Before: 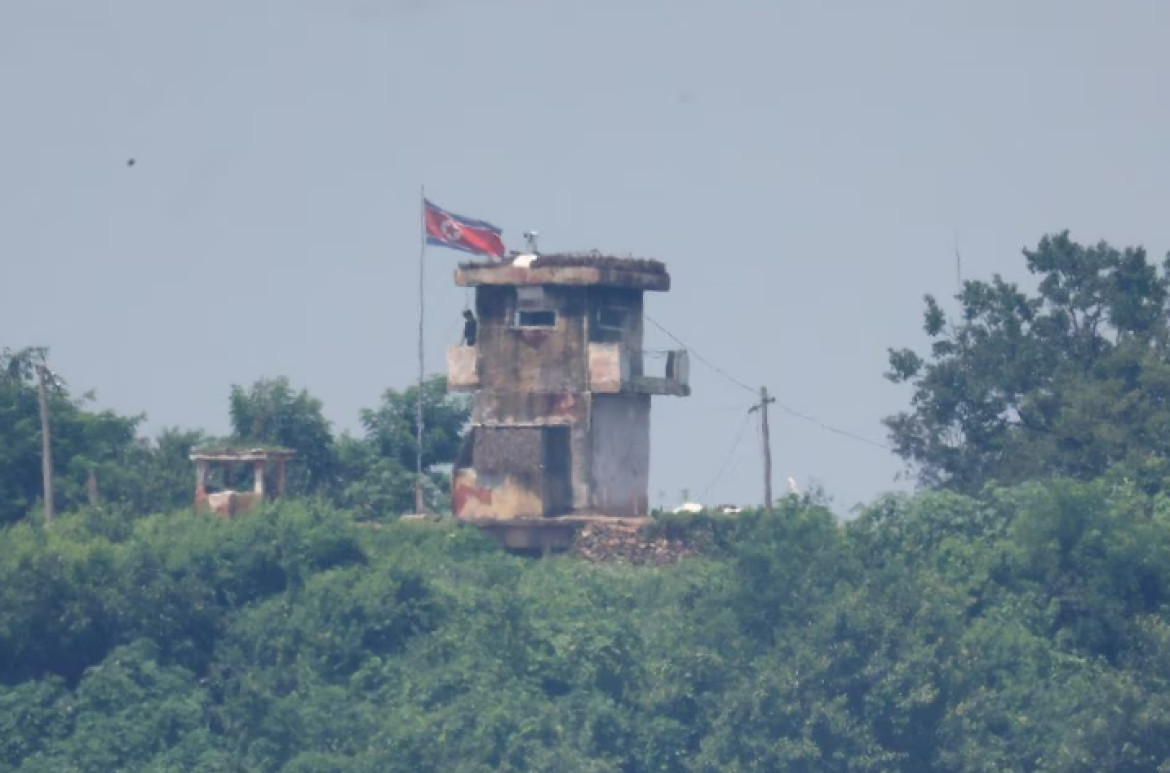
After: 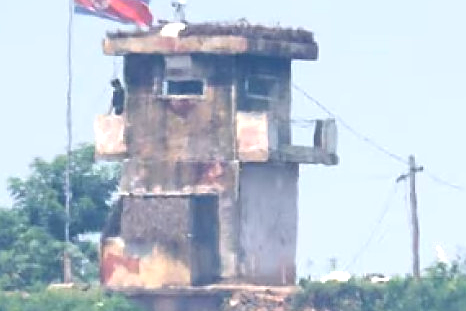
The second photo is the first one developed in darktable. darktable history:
crop: left 30.149%, top 29.933%, right 29.993%, bottom 29.746%
sharpen: amount 0.551
exposure: black level correction 0, exposure 0.895 EV, compensate highlight preservation false
color balance rgb: shadows lift › luminance -19.654%, perceptual saturation grading › global saturation 0.599%, global vibrance 20%
